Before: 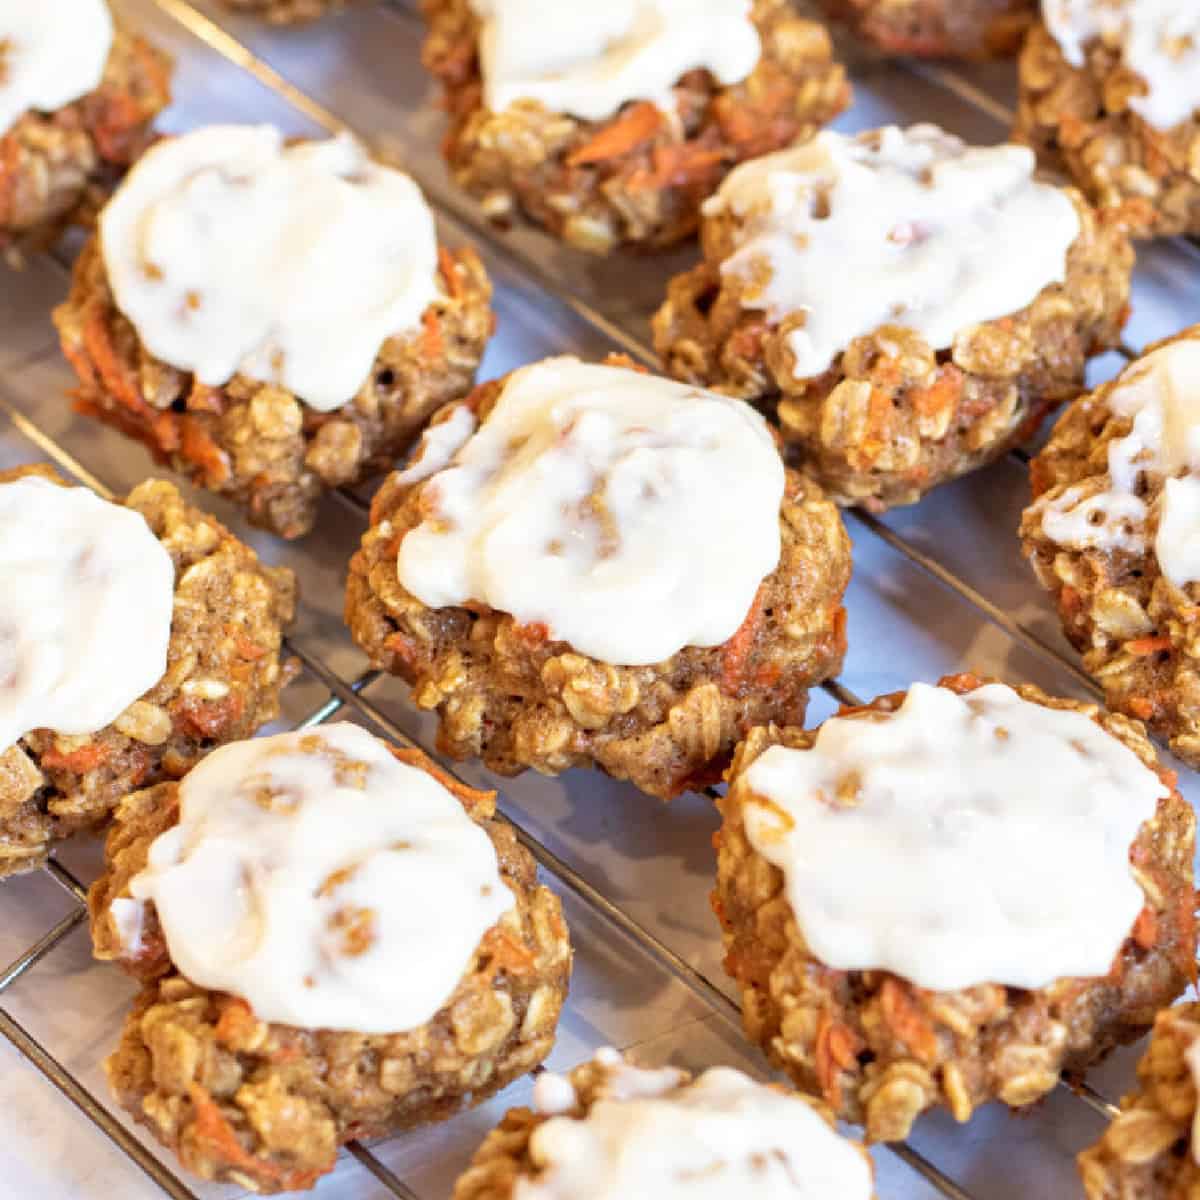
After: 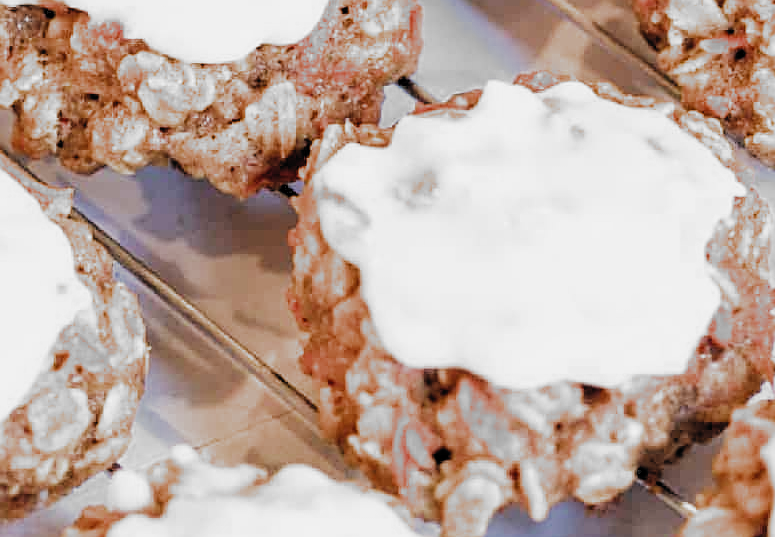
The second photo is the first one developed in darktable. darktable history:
filmic rgb: black relative exposure -5.07 EV, white relative exposure 4 EV, hardness 2.88, contrast 1.185, highlights saturation mix -28.5%, add noise in highlights 0.001, preserve chrominance max RGB, color science v3 (2019), use custom middle-gray values true, iterations of high-quality reconstruction 10, contrast in highlights soft
crop and rotate: left 35.385%, top 50.23%, bottom 4.954%
exposure: exposure 0.66 EV, compensate highlight preservation false
sharpen: on, module defaults
tone equalizer: edges refinement/feathering 500, mask exposure compensation -1.57 EV, preserve details no
